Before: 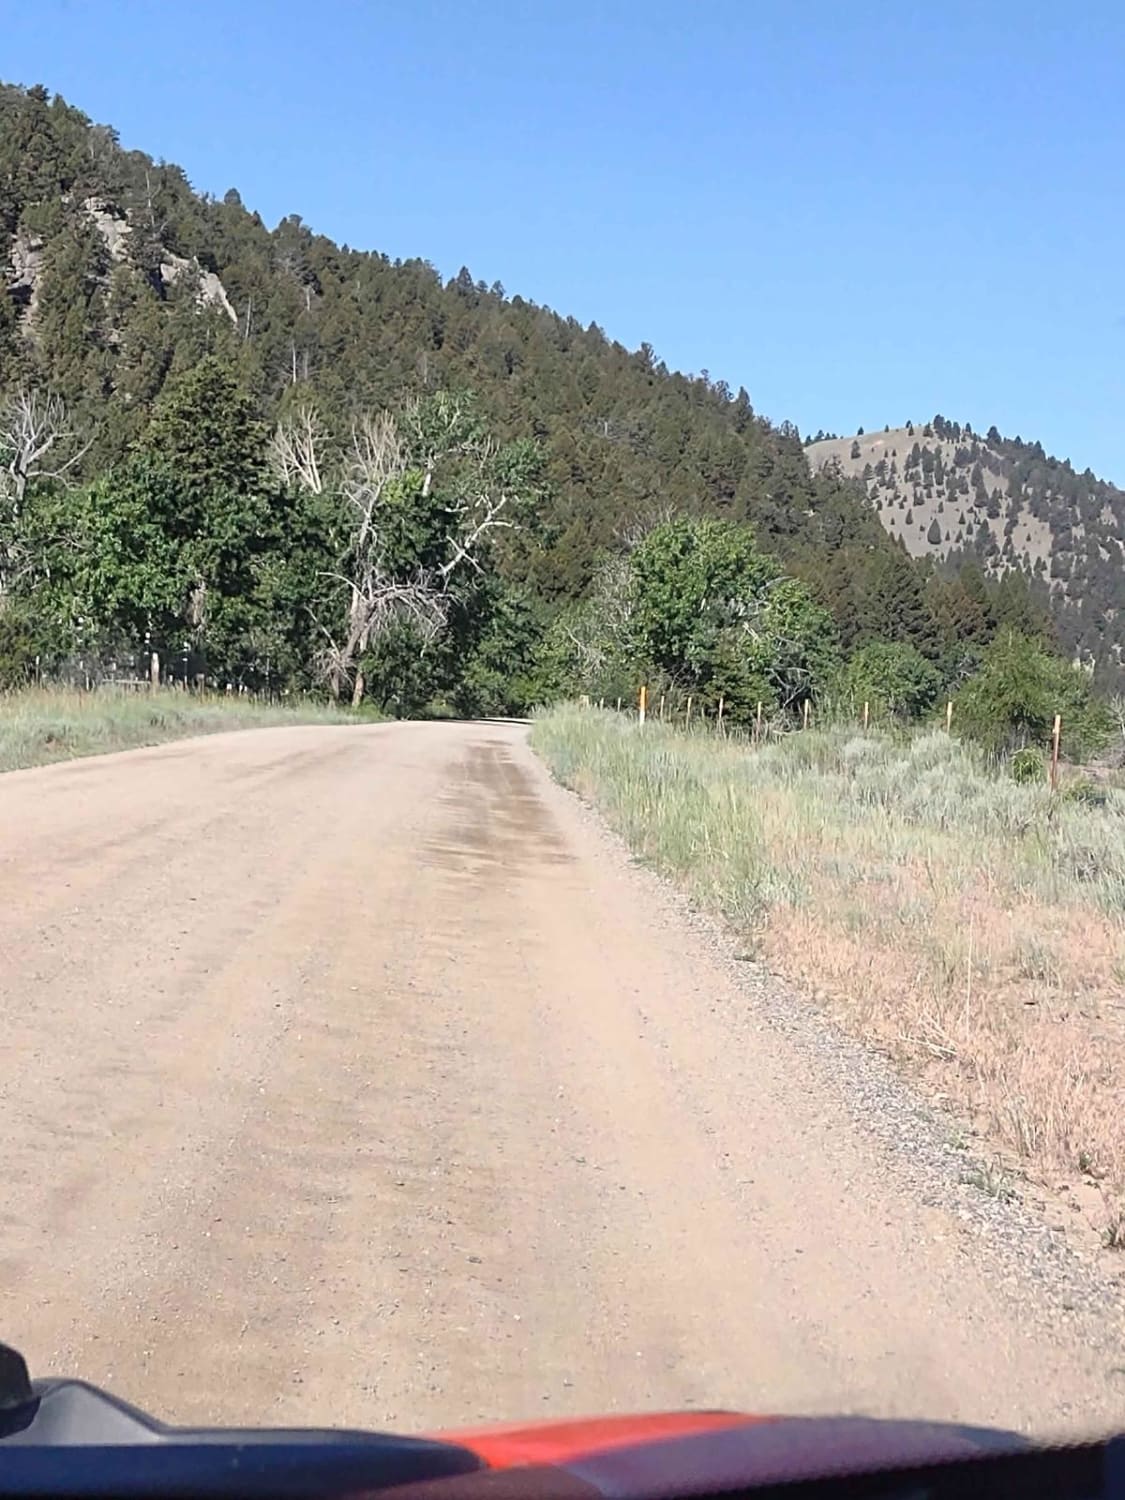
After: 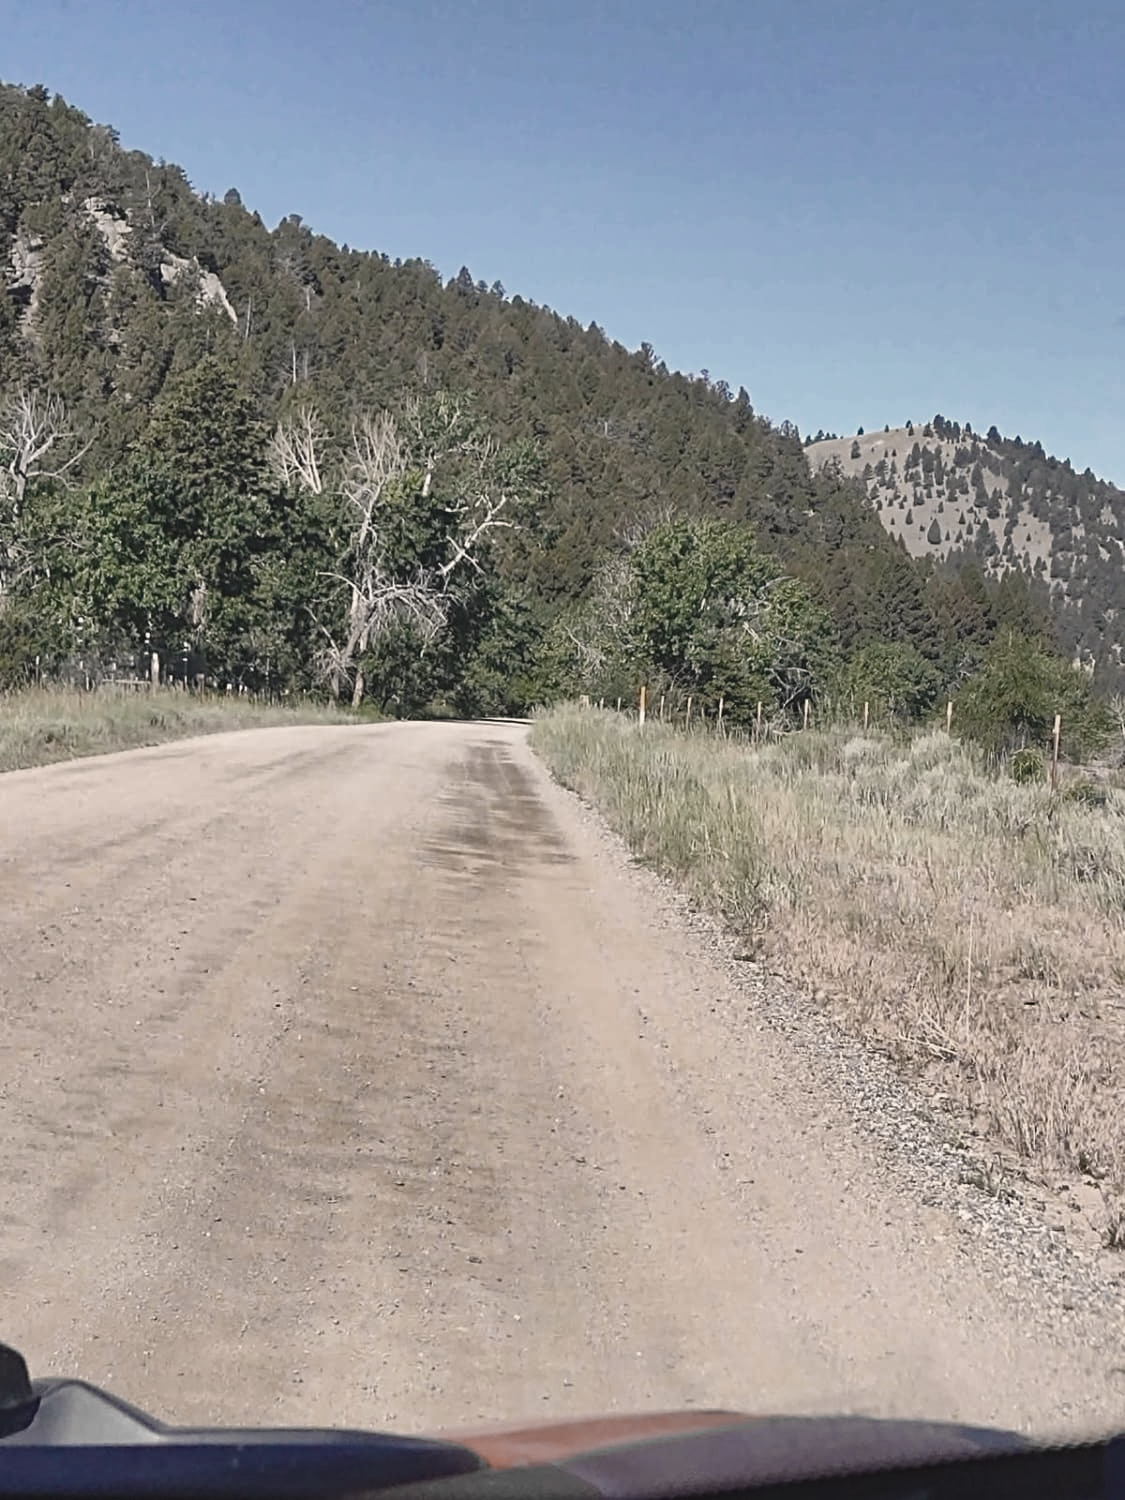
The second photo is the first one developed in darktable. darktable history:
color zones: curves: ch0 [(0, 0.487) (0.241, 0.395) (0.434, 0.373) (0.658, 0.412) (0.838, 0.487)]; ch1 [(0, 0) (0.053, 0.053) (0.211, 0.202) (0.579, 0.259) (0.781, 0.241)]
shadows and highlights: radius 171.16, shadows 27, white point adjustment 3.13, highlights -67.95, soften with gaussian
color balance rgb: shadows lift › chroma 2%, shadows lift › hue 247.2°, power › chroma 0.3%, power › hue 25.2°, highlights gain › chroma 3%, highlights gain › hue 60°, global offset › luminance 0.75%, perceptual saturation grading › global saturation 20%, perceptual saturation grading › highlights -20%, perceptual saturation grading › shadows 30%, global vibrance 20%
haze removal: compatibility mode true, adaptive false
